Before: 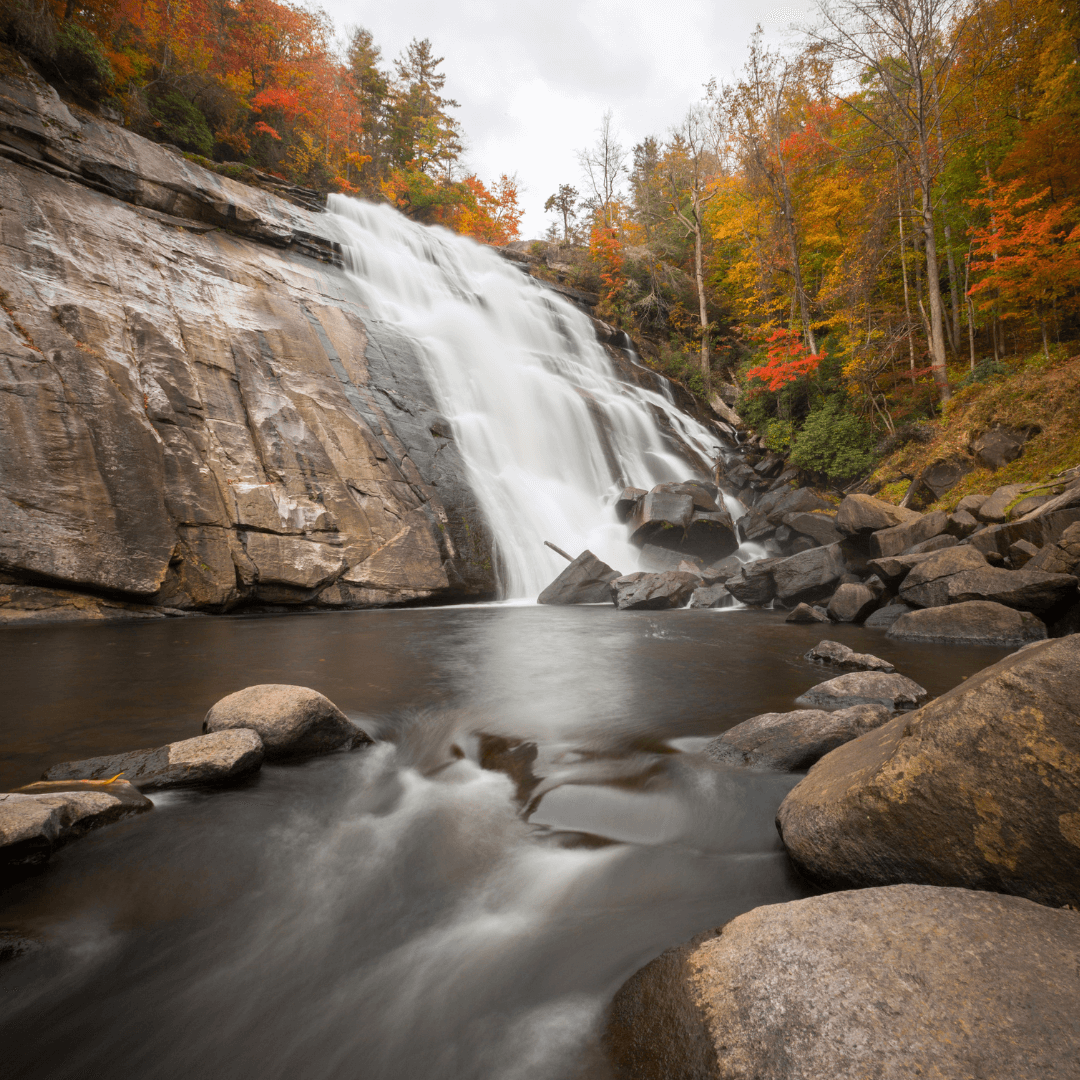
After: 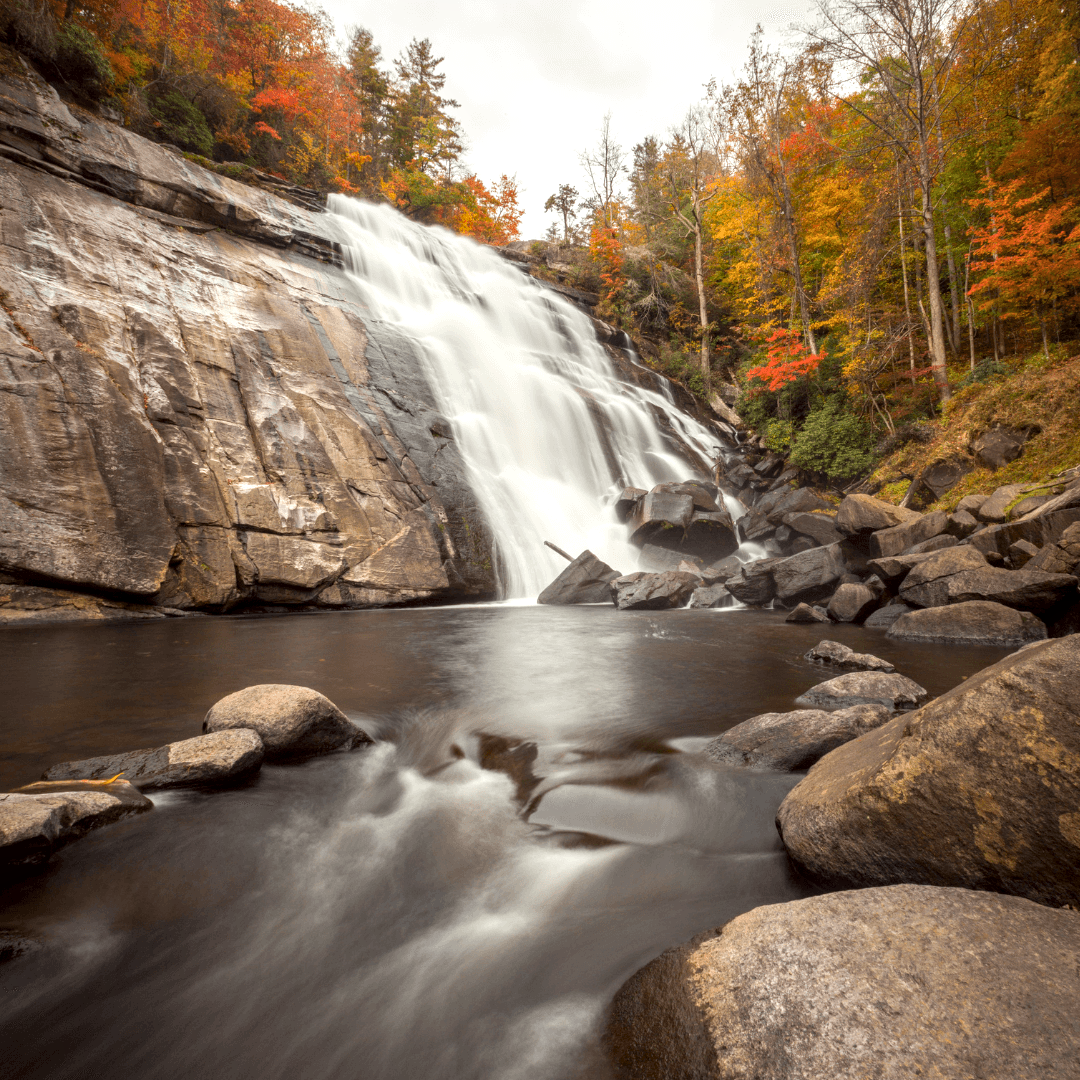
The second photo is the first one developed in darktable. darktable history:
color correction: highlights a* -0.872, highlights b* 4.56, shadows a* 3.64
local contrast: detail 130%
exposure: exposure 0.201 EV, compensate exposure bias true, compensate highlight preservation false
base curve: preserve colors none
